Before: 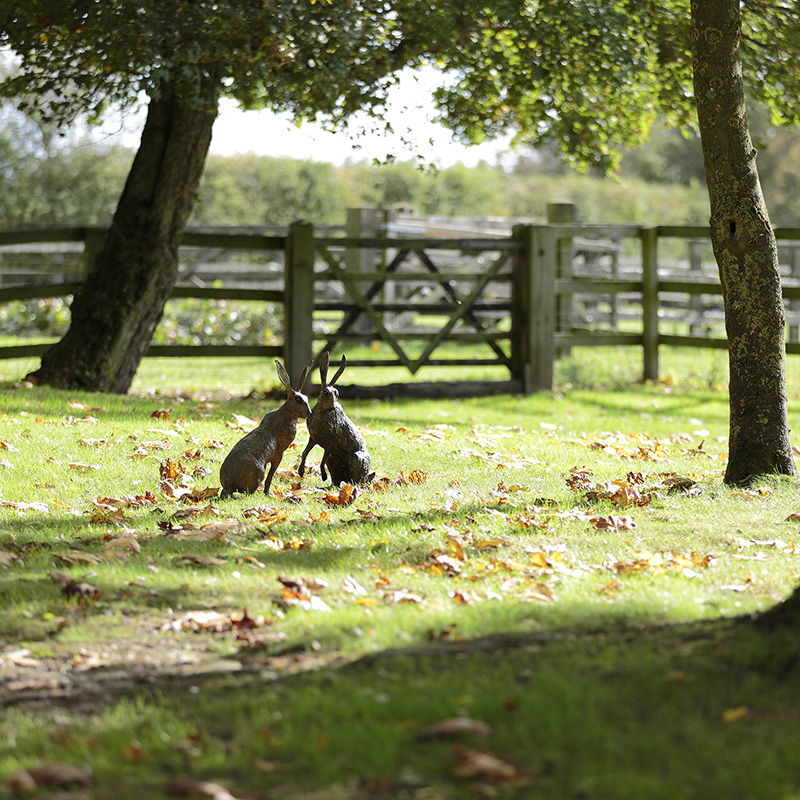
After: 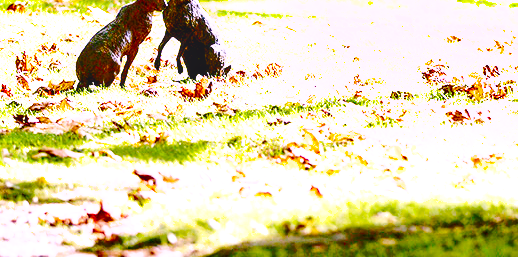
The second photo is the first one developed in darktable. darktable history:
shadows and highlights: soften with gaussian
crop: left 18.057%, top 50.919%, right 17.126%, bottom 16.86%
exposure: black level correction 0.008, exposure 0.986 EV, compensate exposure bias true, compensate highlight preservation false
base curve: curves: ch0 [(0, 0) (0.036, 0.025) (0.121, 0.166) (0.206, 0.329) (0.605, 0.79) (1, 1)], preserve colors none
color correction: highlights a* 15.12, highlights b* -25.76
local contrast: on, module defaults
color balance rgb: highlights gain › chroma 0.255%, highlights gain › hue 331.74°, linear chroma grading › shadows -10.657%, linear chroma grading › global chroma 19.778%, perceptual saturation grading › global saturation 20%, perceptual saturation grading › highlights -25.619%, perceptual saturation grading › shadows 49.721%, perceptual brilliance grading › mid-tones 10.102%, perceptual brilliance grading › shadows 14.579%, global vibrance 20%
